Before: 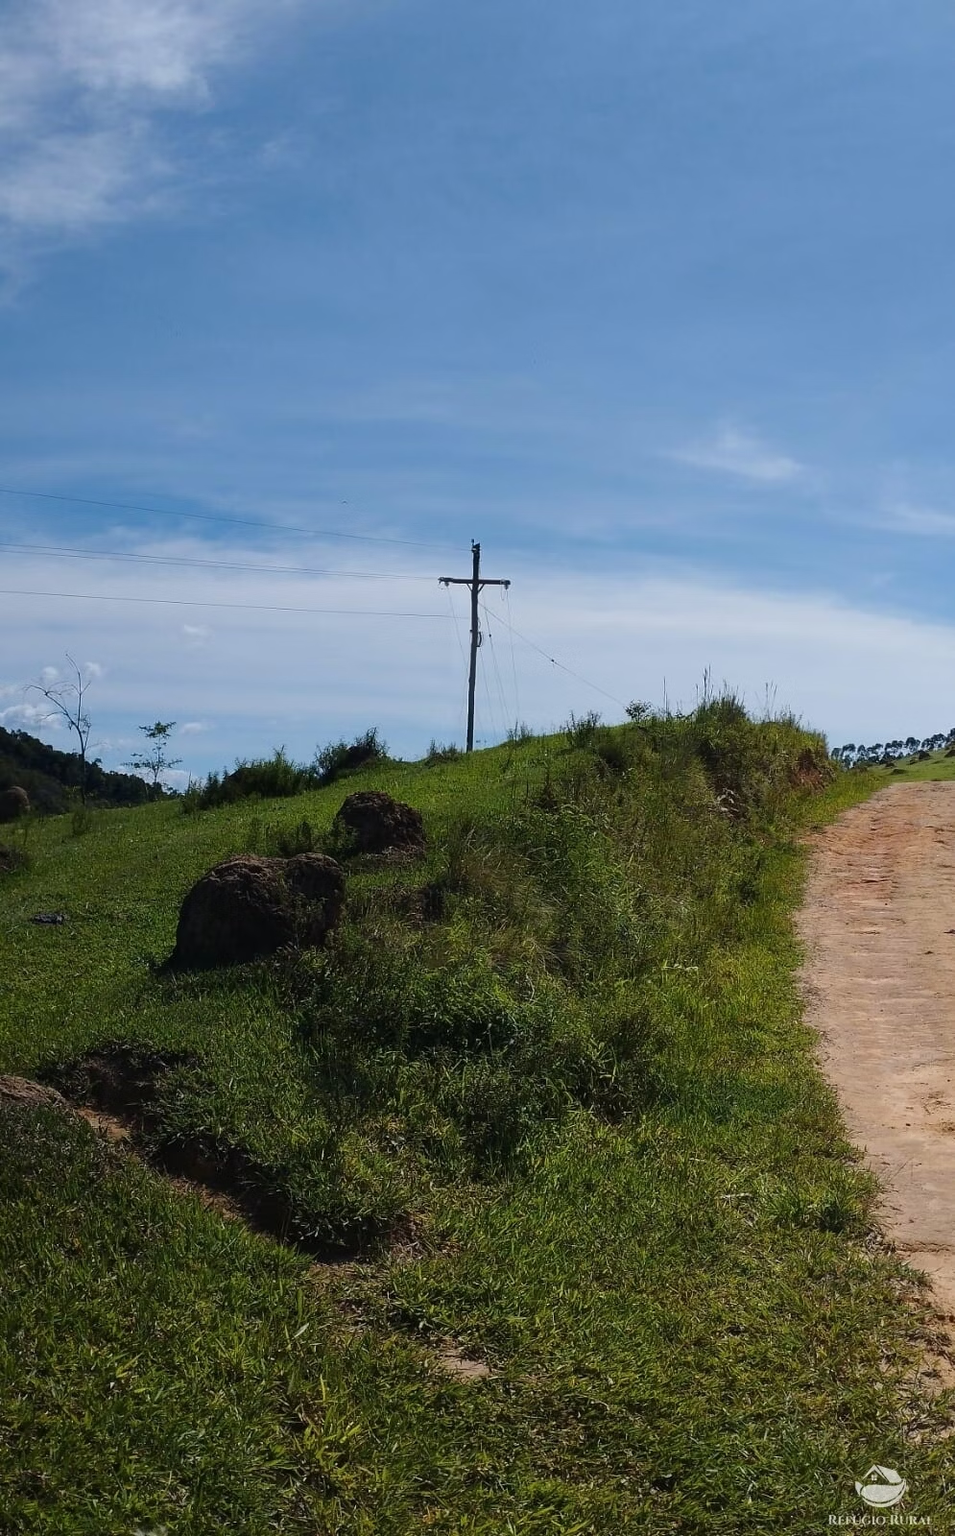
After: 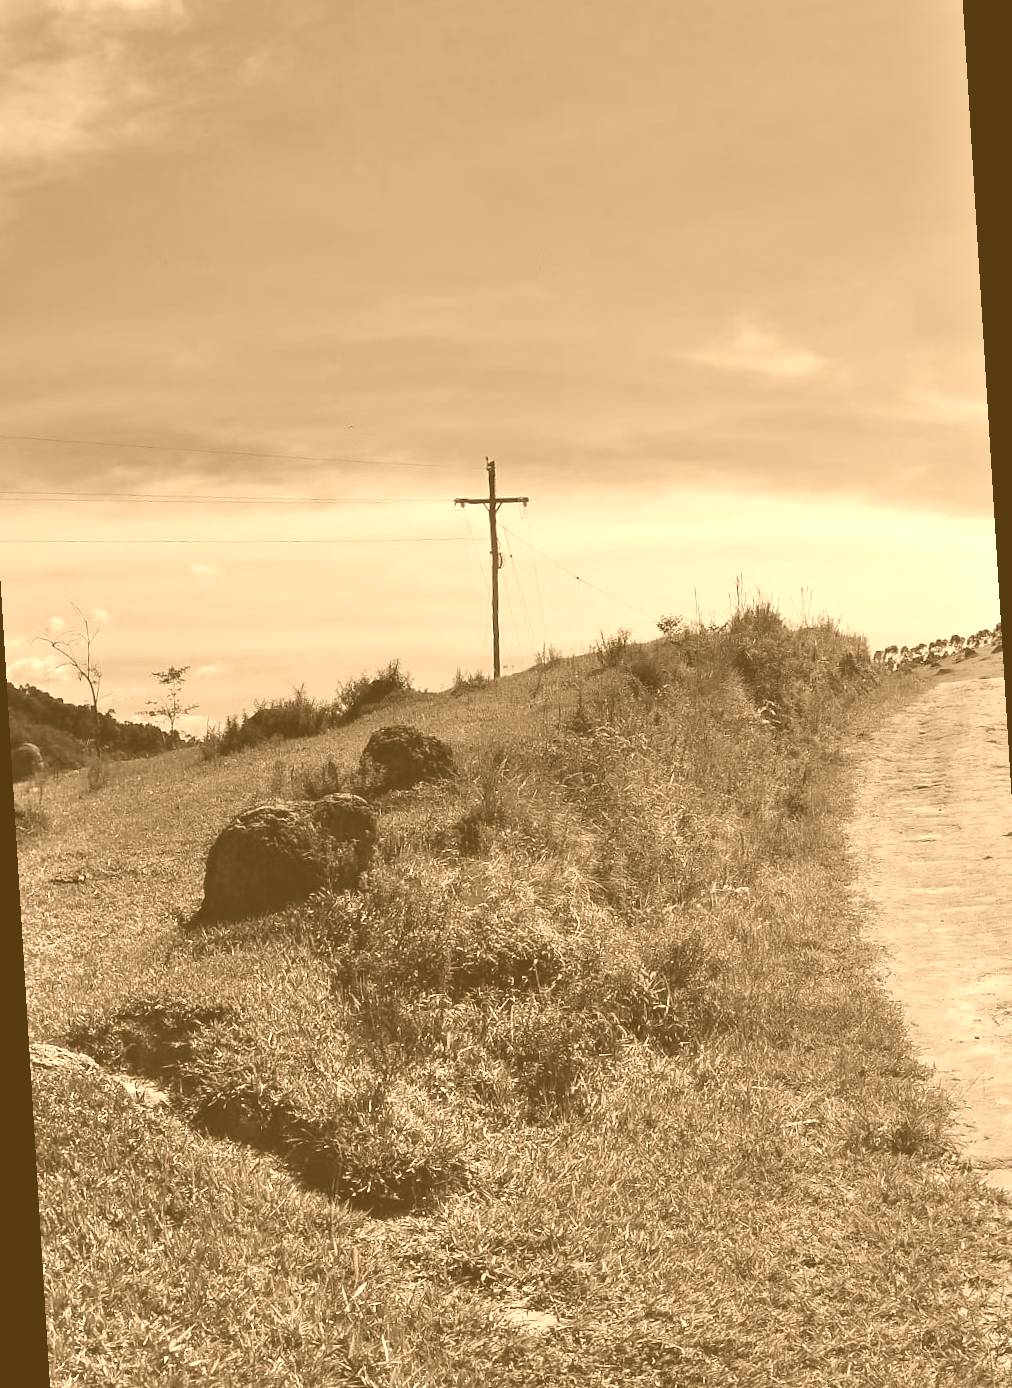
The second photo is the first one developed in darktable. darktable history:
color zones: curves: ch0 [(0, 0.5) (0.125, 0.4) (0.25, 0.5) (0.375, 0.4) (0.5, 0.4) (0.625, 0.35) (0.75, 0.35) (0.875, 0.5)]; ch1 [(0, 0.35) (0.125, 0.45) (0.25, 0.35) (0.375, 0.35) (0.5, 0.35) (0.625, 0.35) (0.75, 0.45) (0.875, 0.35)]; ch2 [(0, 0.6) (0.125, 0.5) (0.25, 0.5) (0.375, 0.6) (0.5, 0.6) (0.625, 0.5) (0.75, 0.5) (0.875, 0.5)]
colorize: hue 28.8°, source mix 100%
rotate and perspective: rotation -3.52°, crop left 0.036, crop right 0.964, crop top 0.081, crop bottom 0.919
white balance: red 1.009, blue 0.985
shadows and highlights: shadows 60, soften with gaussian
